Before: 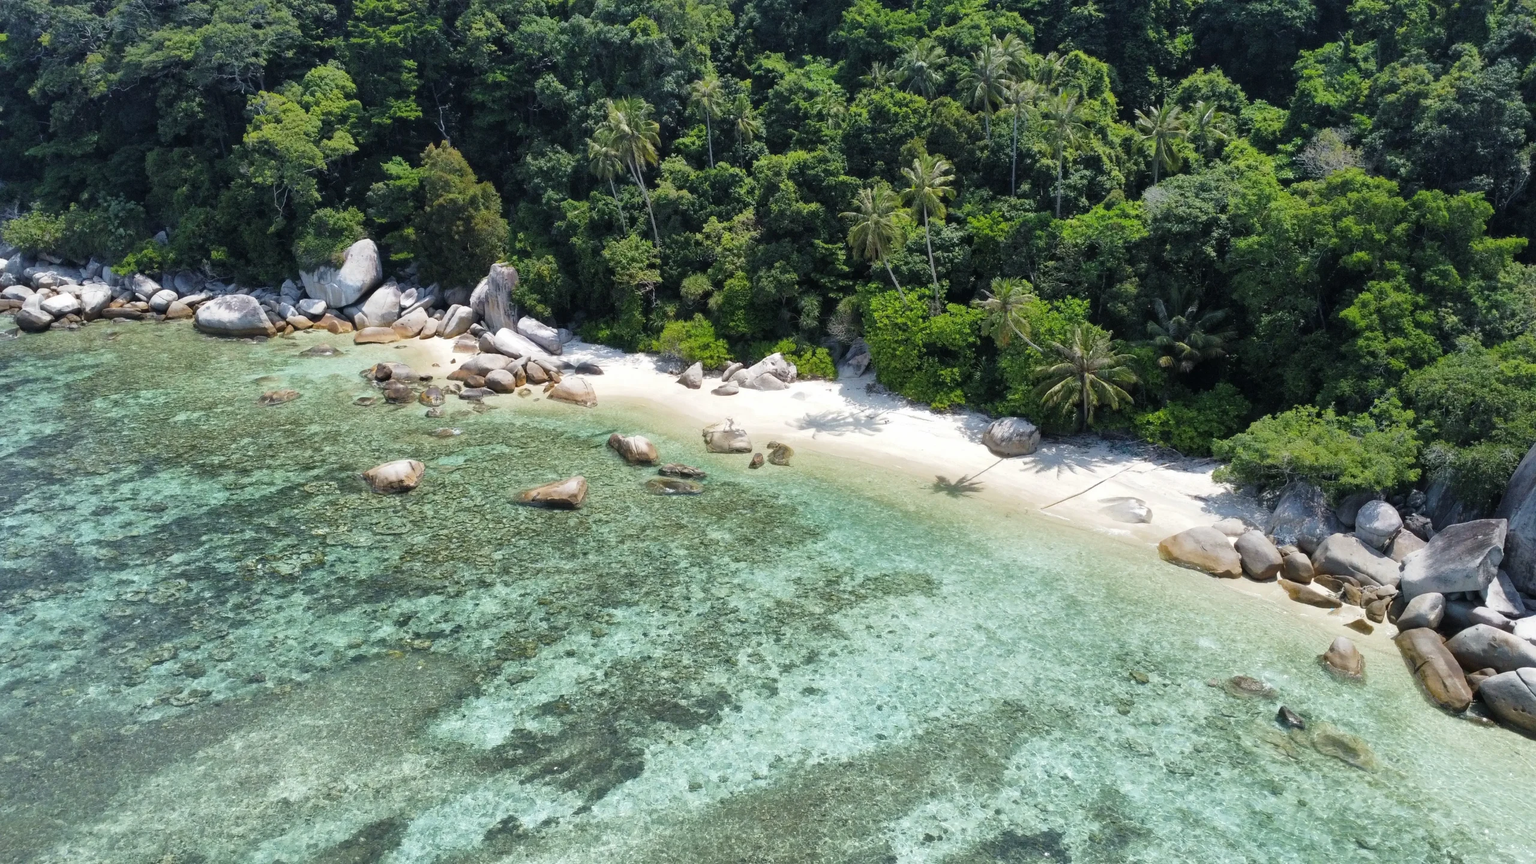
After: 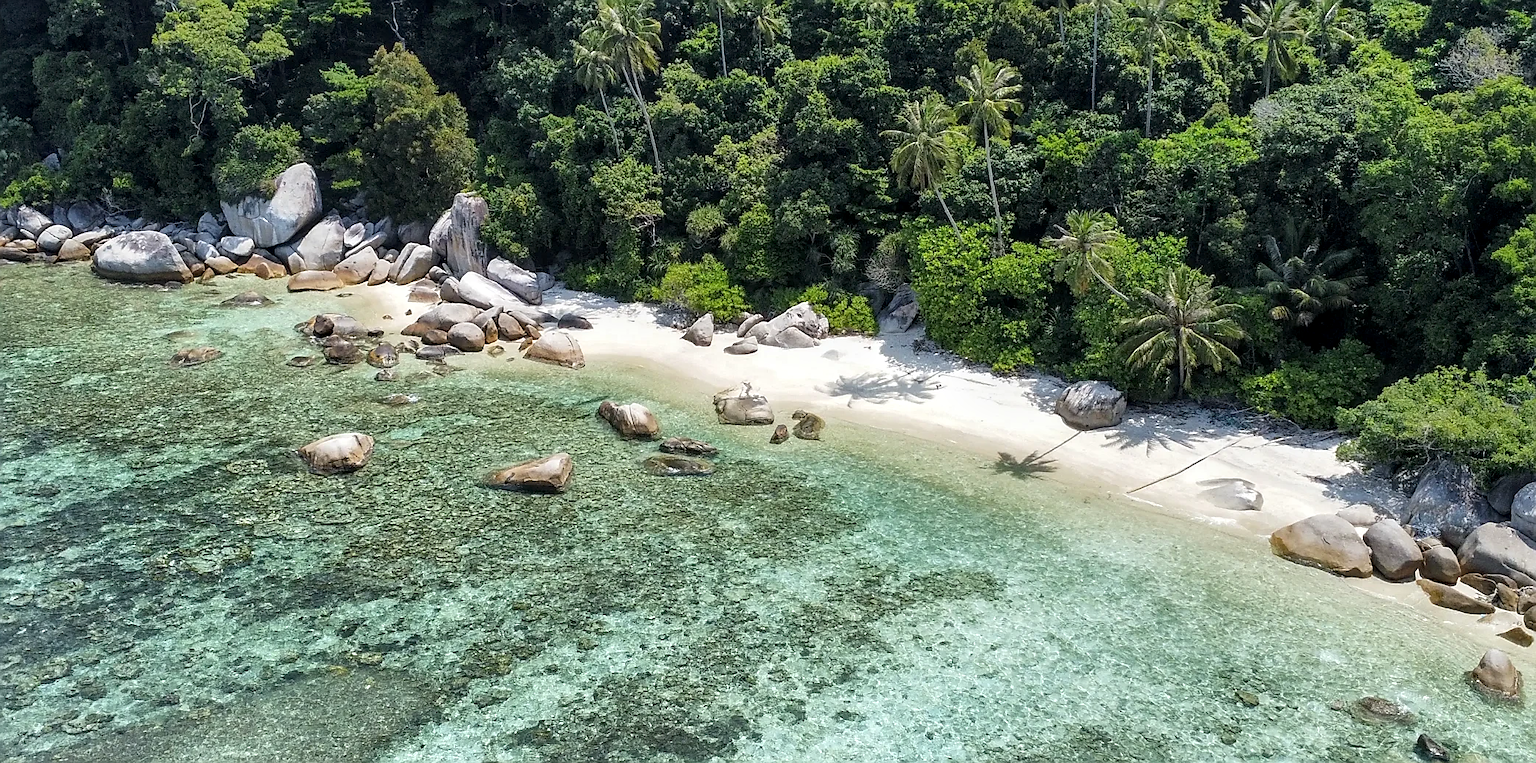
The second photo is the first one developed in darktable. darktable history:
crop: left 7.743%, top 12.259%, right 10.407%, bottom 15.442%
sharpen: radius 1.37, amount 1.253, threshold 0.827
local contrast: highlights 34%, detail 134%
